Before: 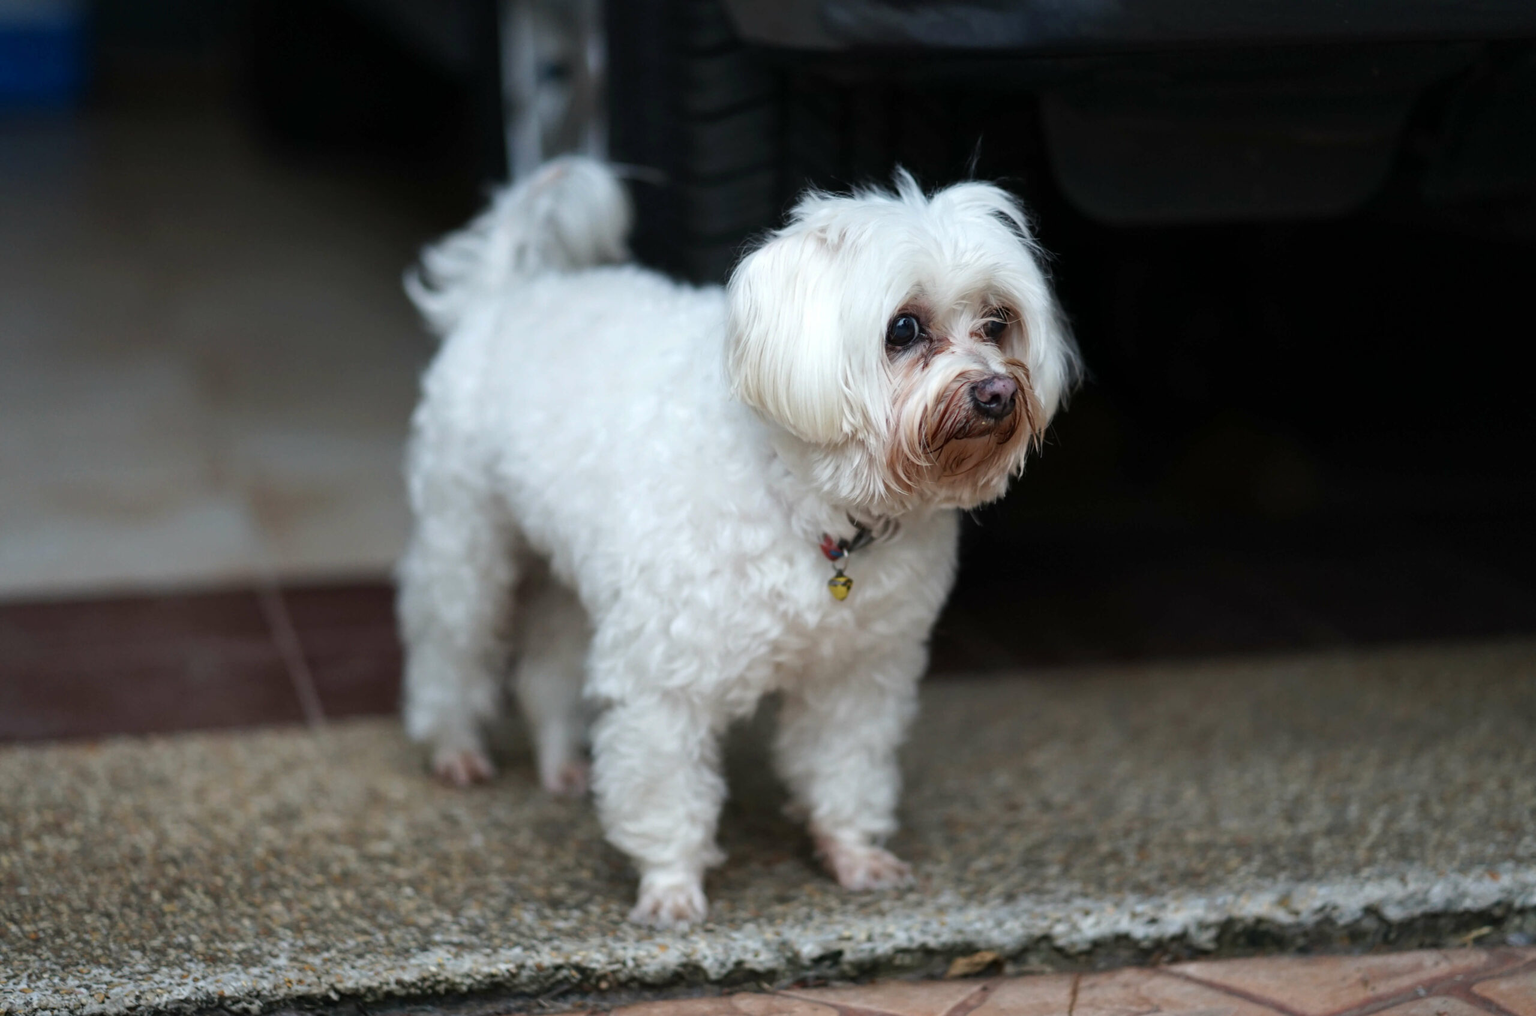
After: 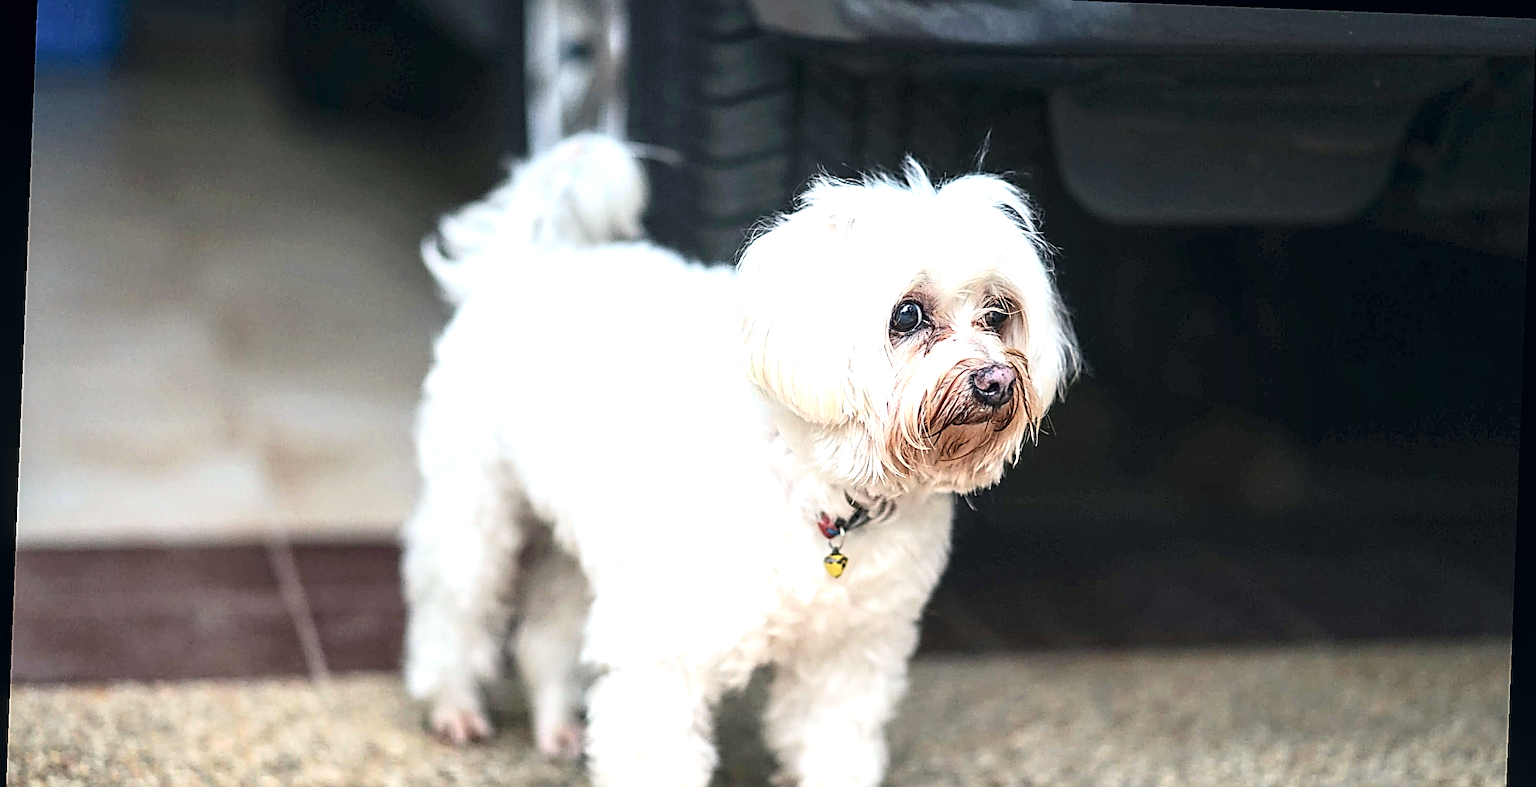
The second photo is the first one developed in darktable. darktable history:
rotate and perspective: rotation 2.27°, automatic cropping off
local contrast: detail 130%
exposure: black level correction 0, exposure 1.388 EV, compensate exposure bias true, compensate highlight preservation false
crop: top 3.857%, bottom 21.132%
color correction: highlights a* 2.75, highlights b* 5, shadows a* -2.04, shadows b* -4.84, saturation 0.8
sharpen: amount 1.861
contrast brightness saturation: contrast 0.2, brightness 0.16, saturation 0.22
